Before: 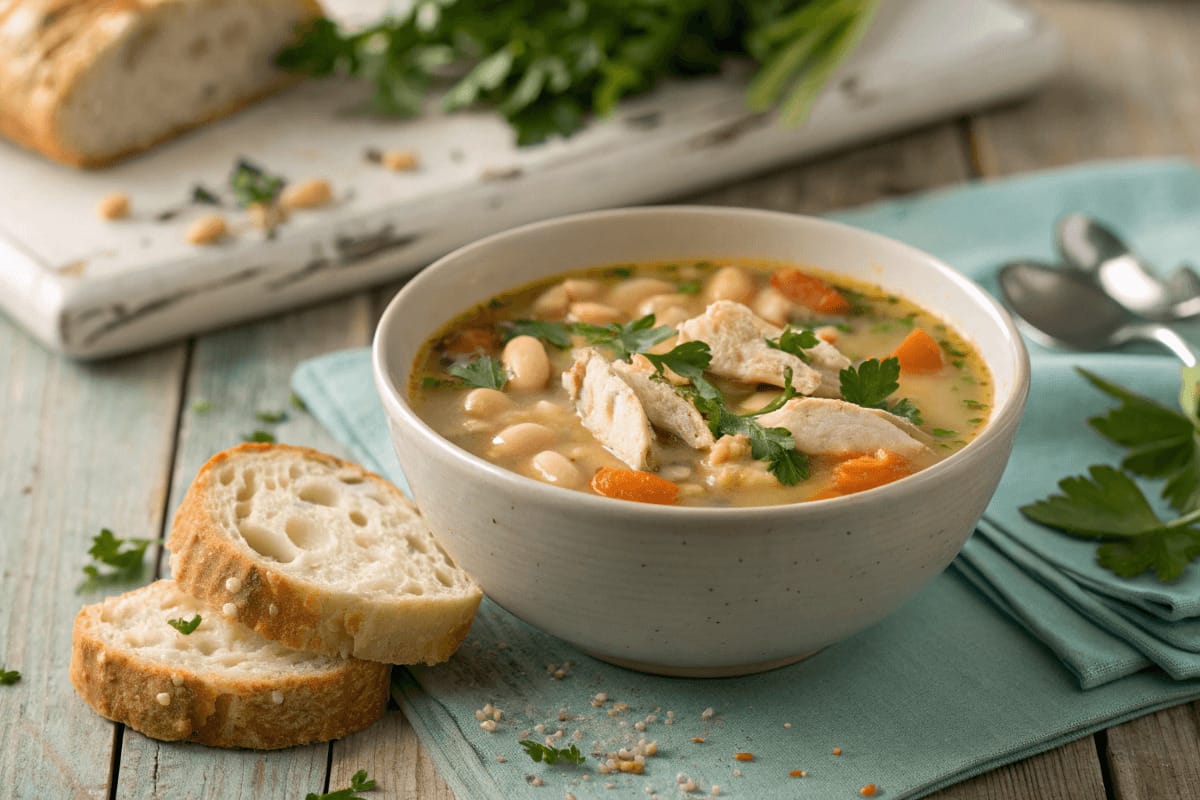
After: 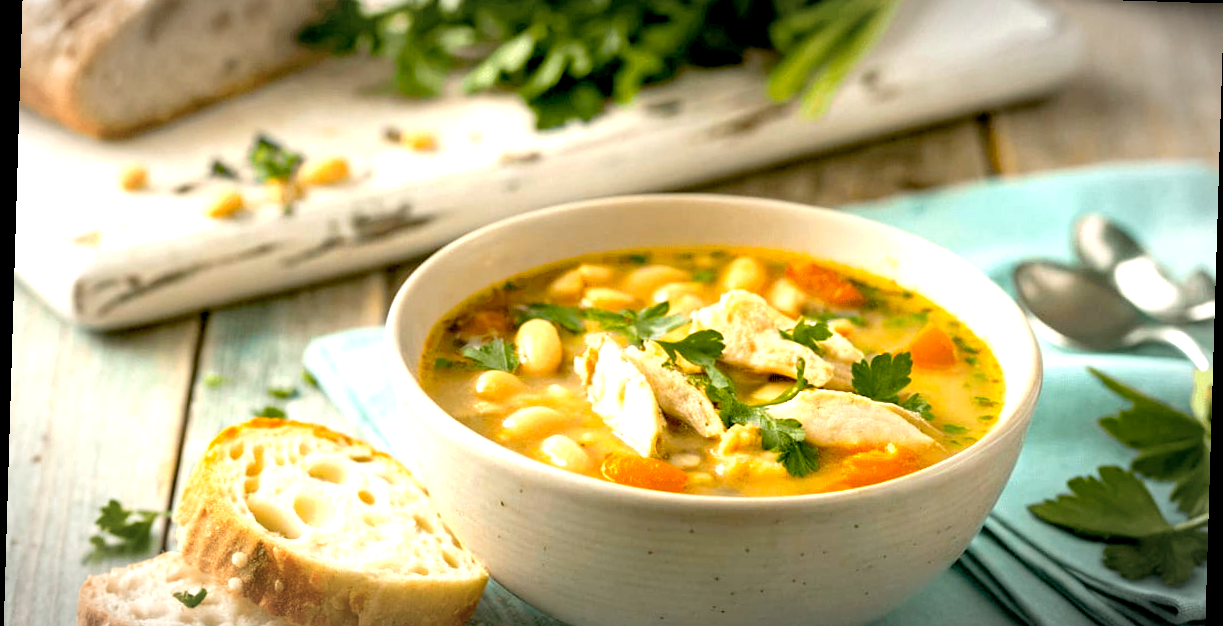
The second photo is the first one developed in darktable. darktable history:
vignetting: automatic ratio true
rotate and perspective: rotation 1.72°, automatic cropping off
exposure: black level correction 0.011, exposure 1.088 EV, compensate exposure bias true, compensate highlight preservation false
color balance rgb: perceptual saturation grading › global saturation 25%, global vibrance 20%
crop: top 3.857%, bottom 21.132%
